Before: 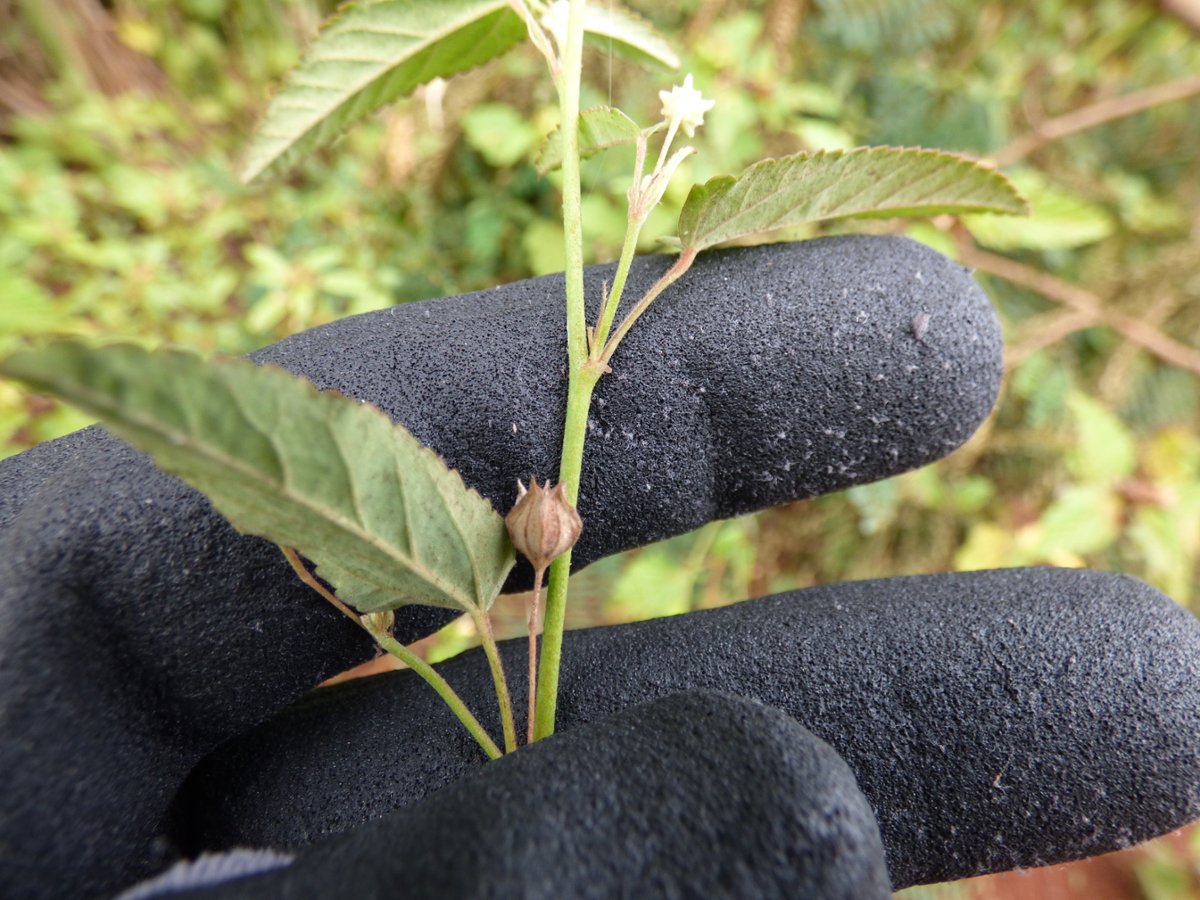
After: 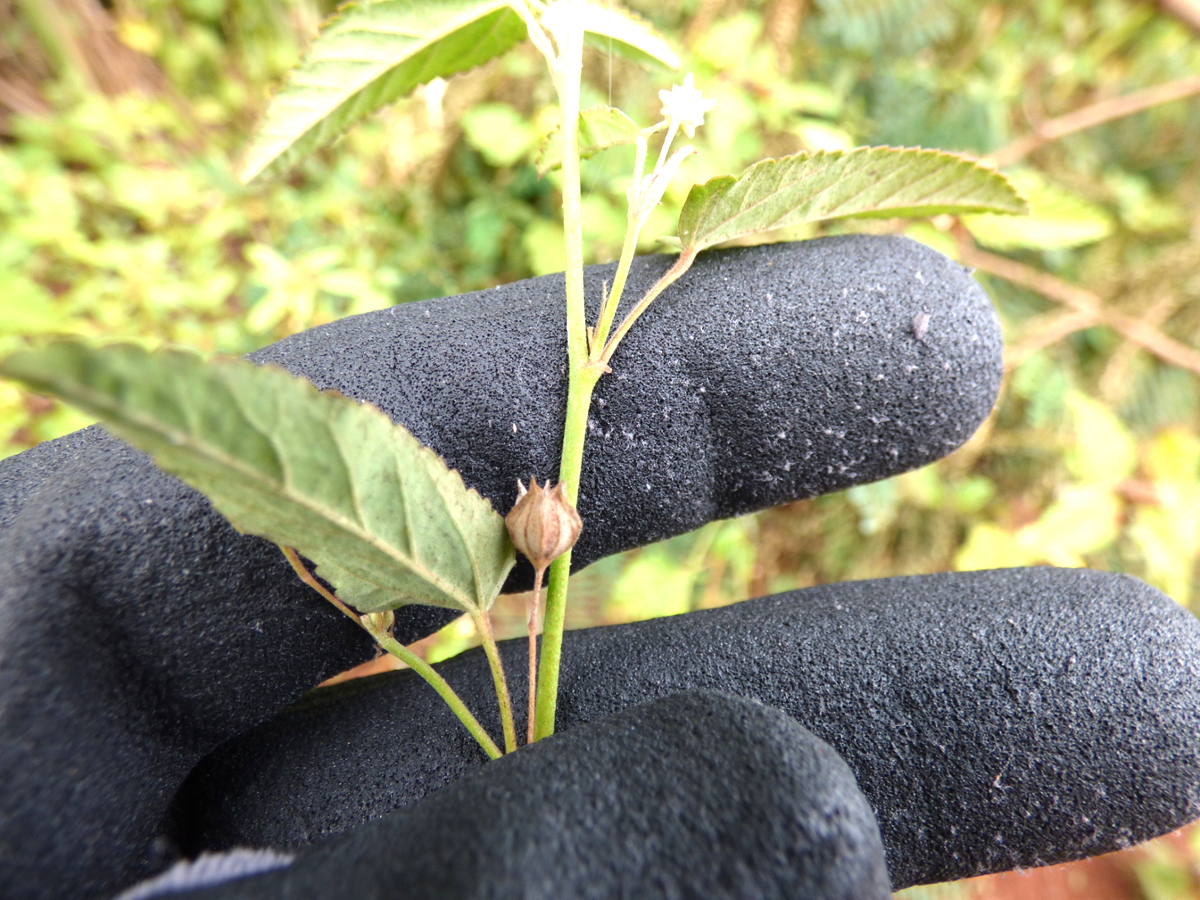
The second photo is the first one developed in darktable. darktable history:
exposure: exposure 0.644 EV, compensate exposure bias true, compensate highlight preservation false
